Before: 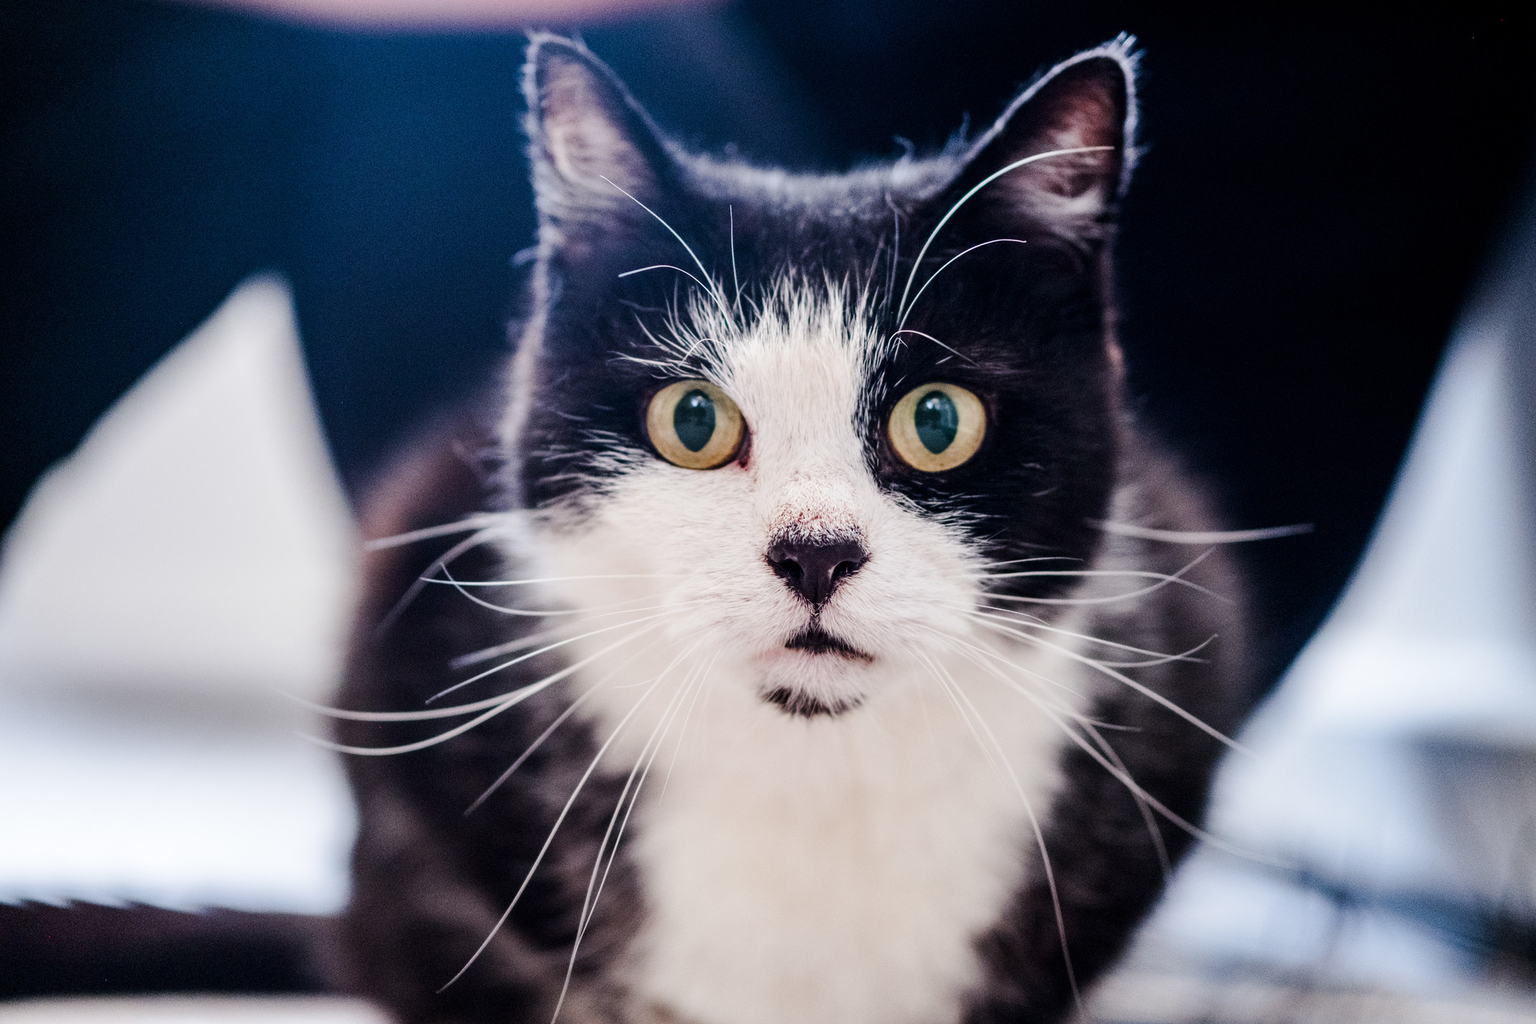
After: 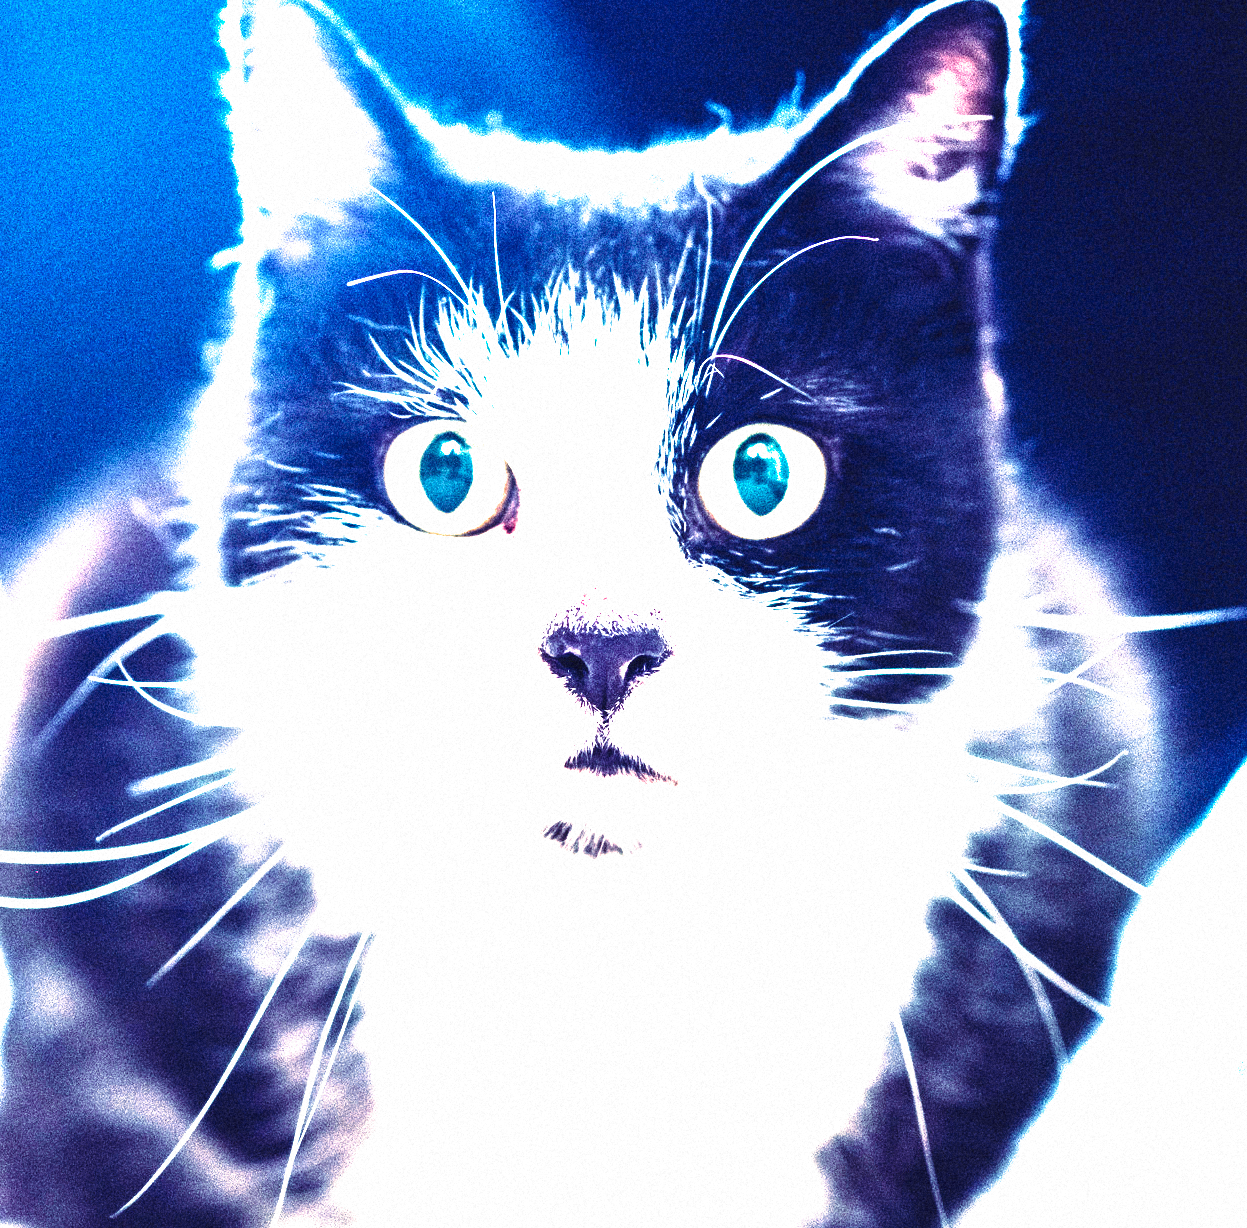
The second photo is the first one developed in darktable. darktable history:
crop and rotate: left 22.918%, top 5.629%, right 14.711%, bottom 2.247%
exposure: black level correction 0, exposure 1.6 EV, compensate exposure bias true, compensate highlight preservation false
filmic rgb: black relative exposure -6.3 EV, white relative exposure 2.8 EV, threshold 3 EV, target black luminance 0%, hardness 4.6, latitude 67.35%, contrast 1.292, shadows ↔ highlights balance -3.5%, preserve chrominance no, color science v4 (2020), contrast in shadows soft, enable highlight reconstruction true
rgb curve: curves: ch0 [(0, 0.186) (0.314, 0.284) (0.576, 0.466) (0.805, 0.691) (0.936, 0.886)]; ch1 [(0, 0.186) (0.314, 0.284) (0.581, 0.534) (0.771, 0.746) (0.936, 0.958)]; ch2 [(0, 0.216) (0.275, 0.39) (1, 1)], mode RGB, independent channels, compensate middle gray true, preserve colors none
local contrast: mode bilateral grid, contrast 20, coarseness 50, detail 102%, midtone range 0.2
grain: coarseness 14.49 ISO, strength 48.04%, mid-tones bias 35%
white balance: red 0.982, blue 1.018
